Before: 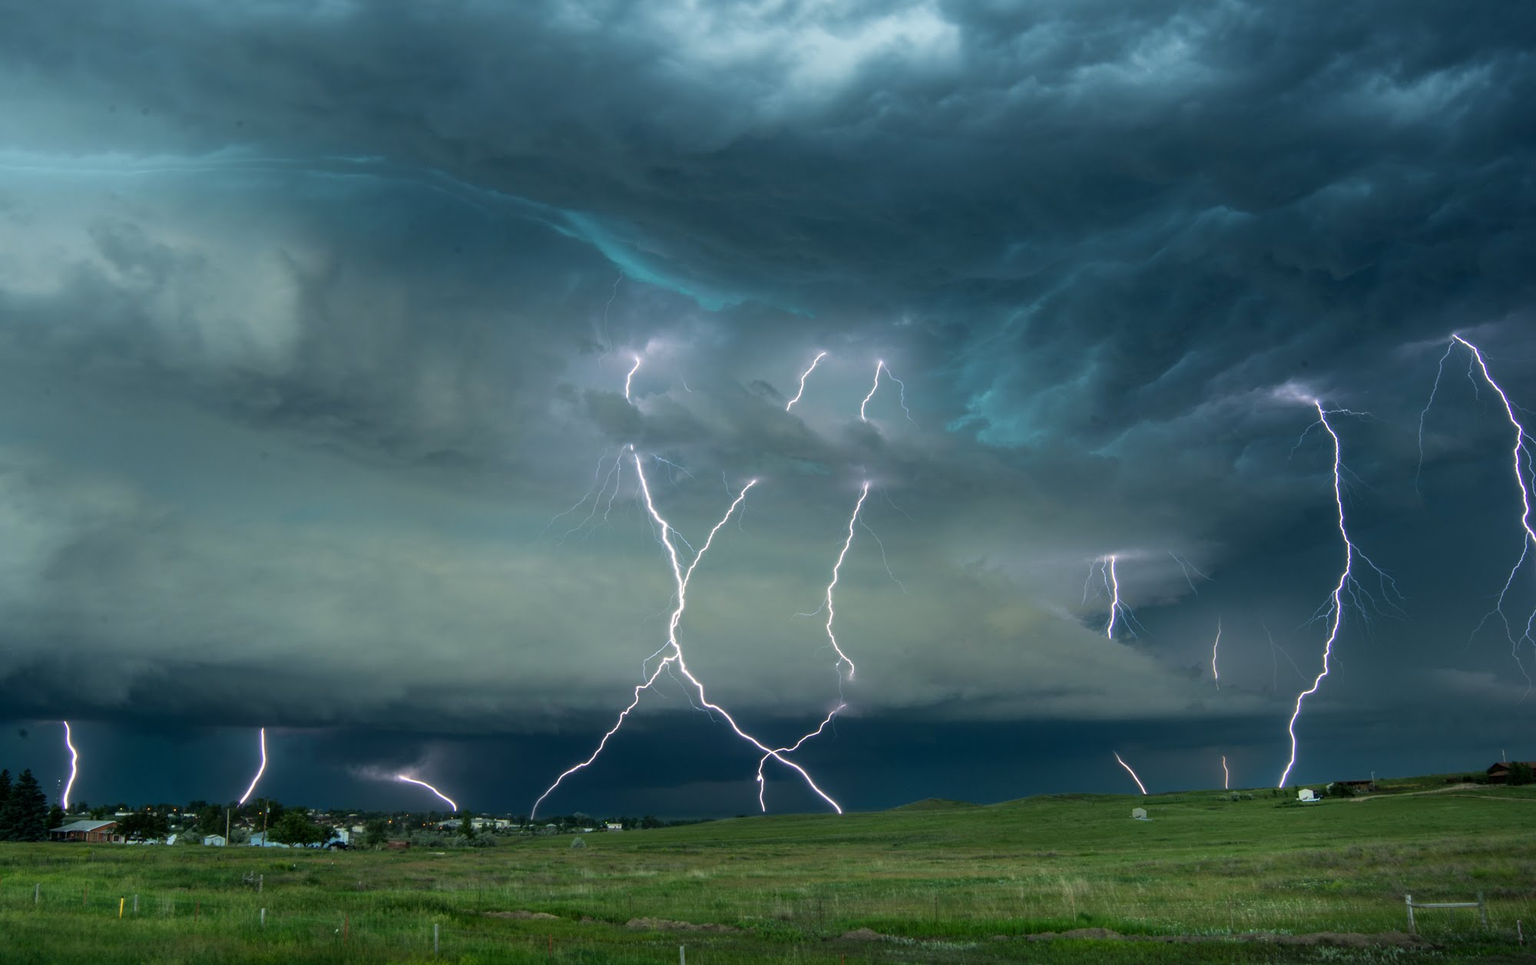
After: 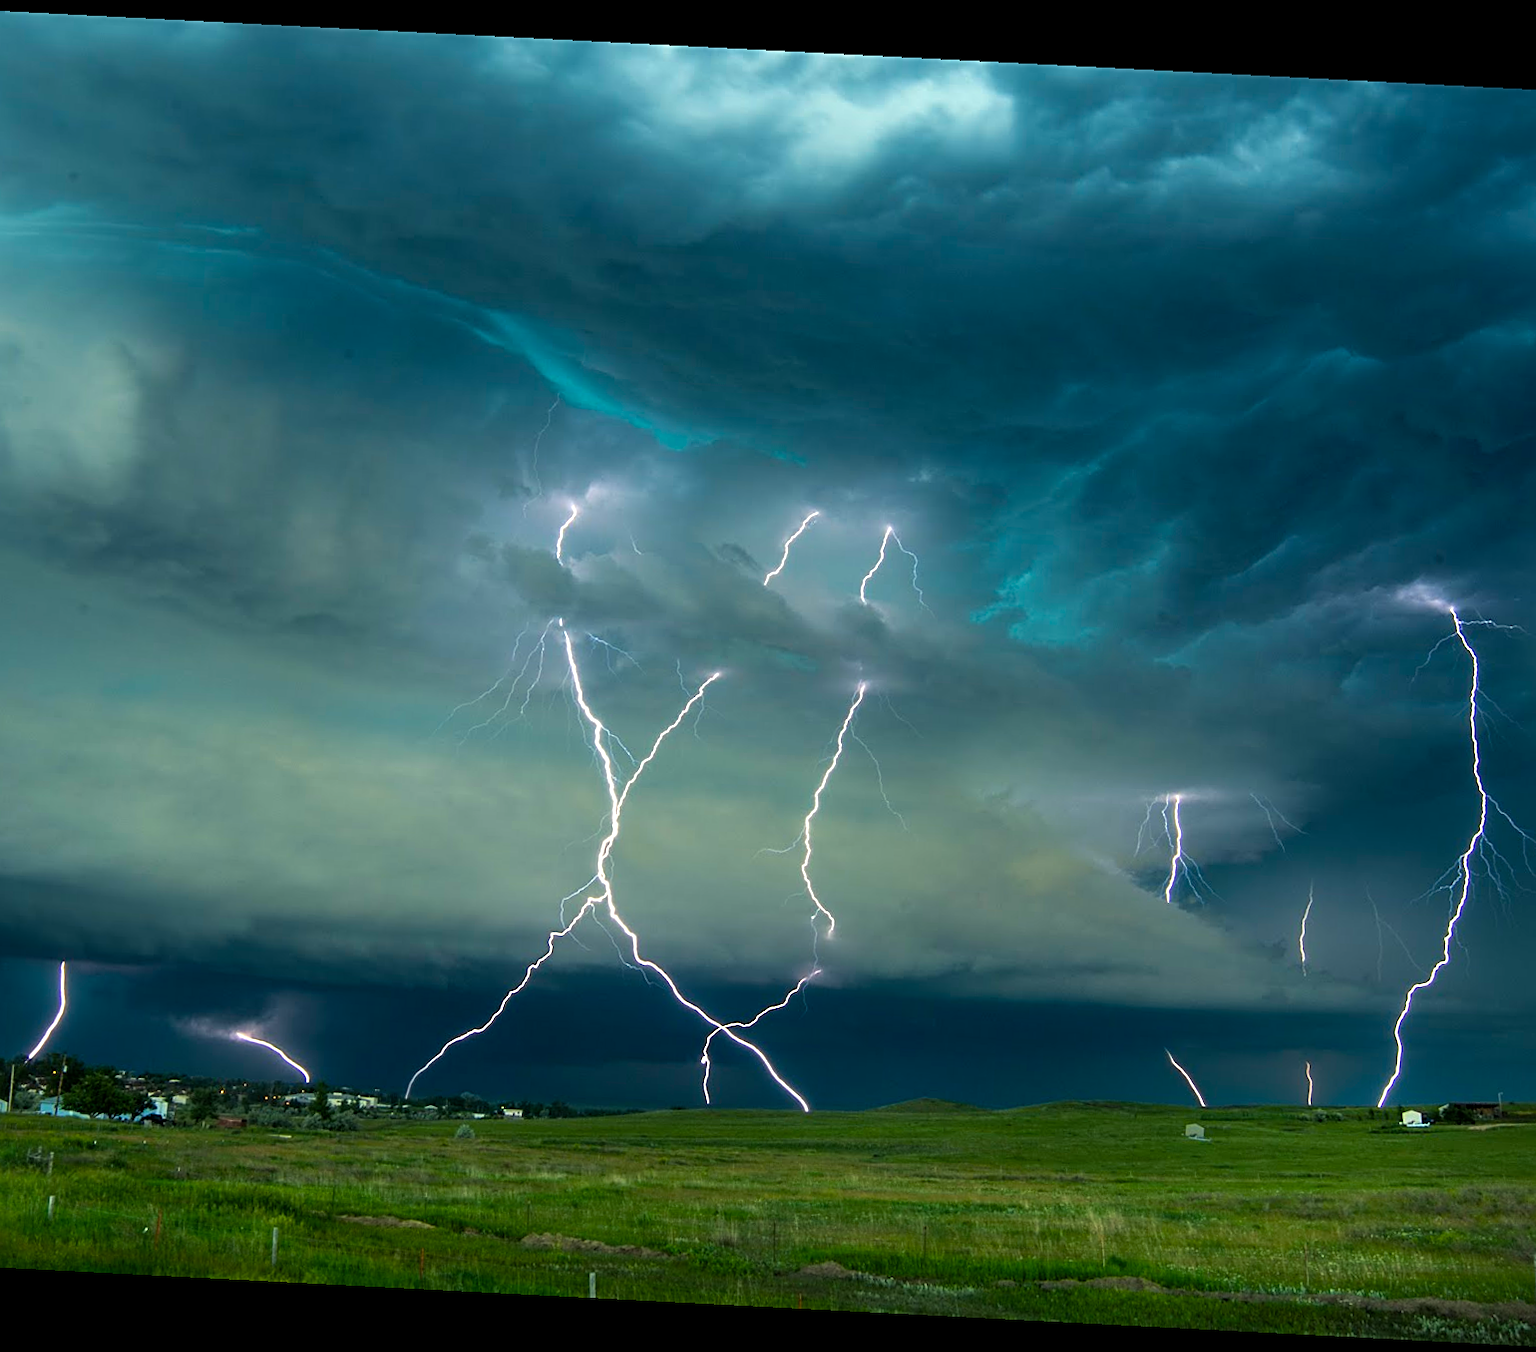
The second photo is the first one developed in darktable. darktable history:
sharpen: on, module defaults
color balance rgb: highlights gain › luminance 5.787%, highlights gain › chroma 2.626%, highlights gain › hue 90.08°, perceptual saturation grading › global saturation 24.901%, global vibrance 30.346%, contrast 10.557%
crop and rotate: angle -2.94°, left 14.272%, top 0.022%, right 11.008%, bottom 0.063%
